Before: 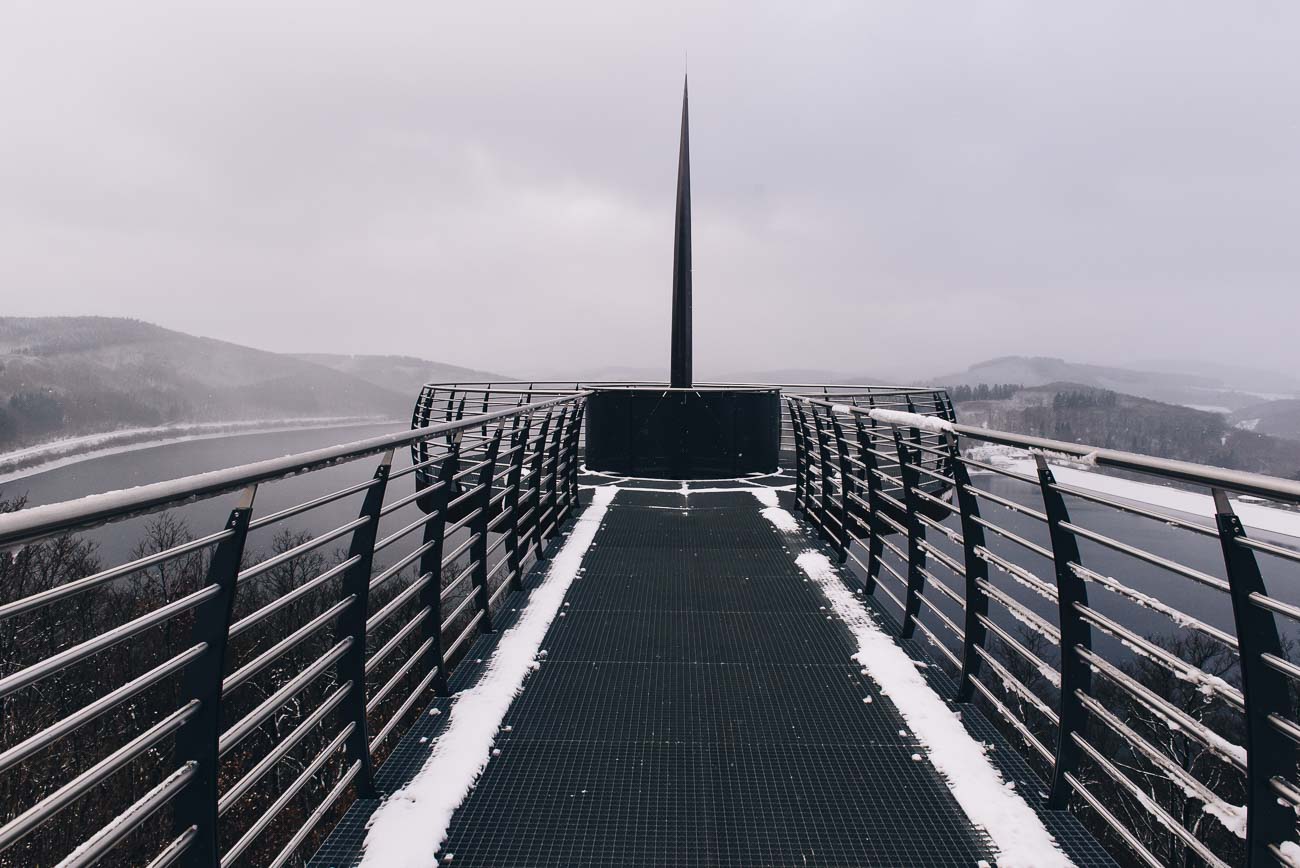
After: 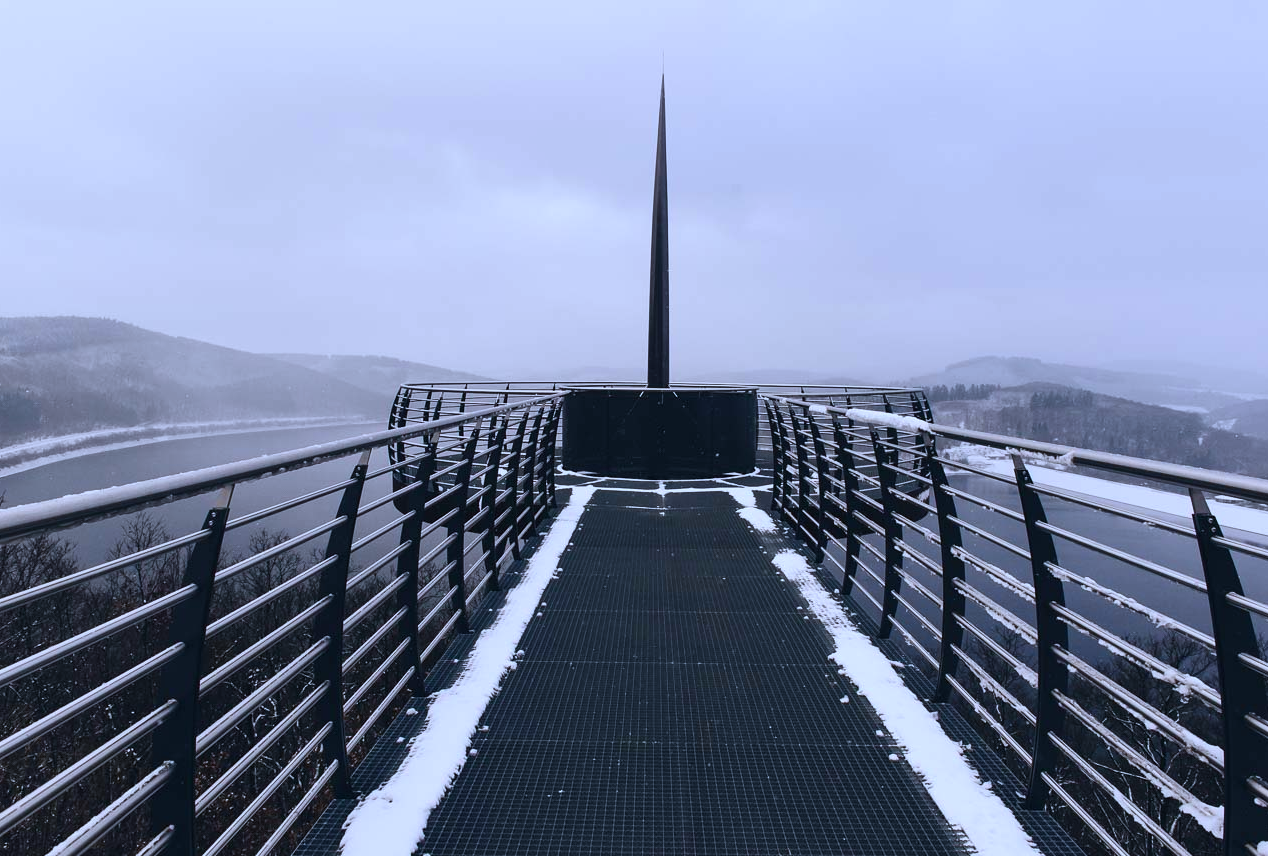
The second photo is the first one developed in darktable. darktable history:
white balance: red 0.924, blue 1.095
crop and rotate: left 1.774%, right 0.633%, bottom 1.28%
color calibration: illuminant as shot in camera, x 0.358, y 0.373, temperature 4628.91 K
